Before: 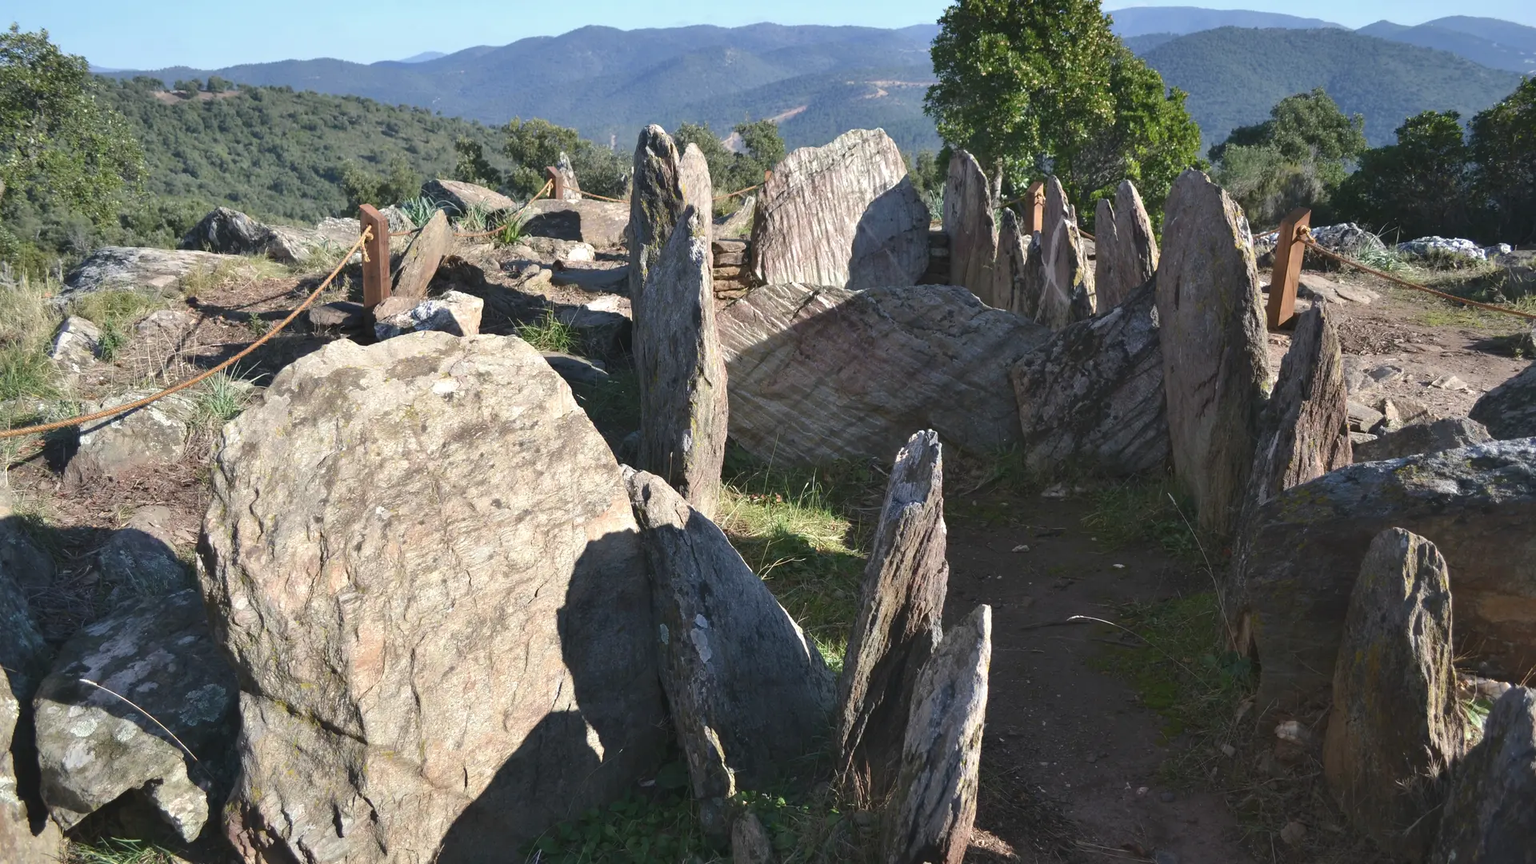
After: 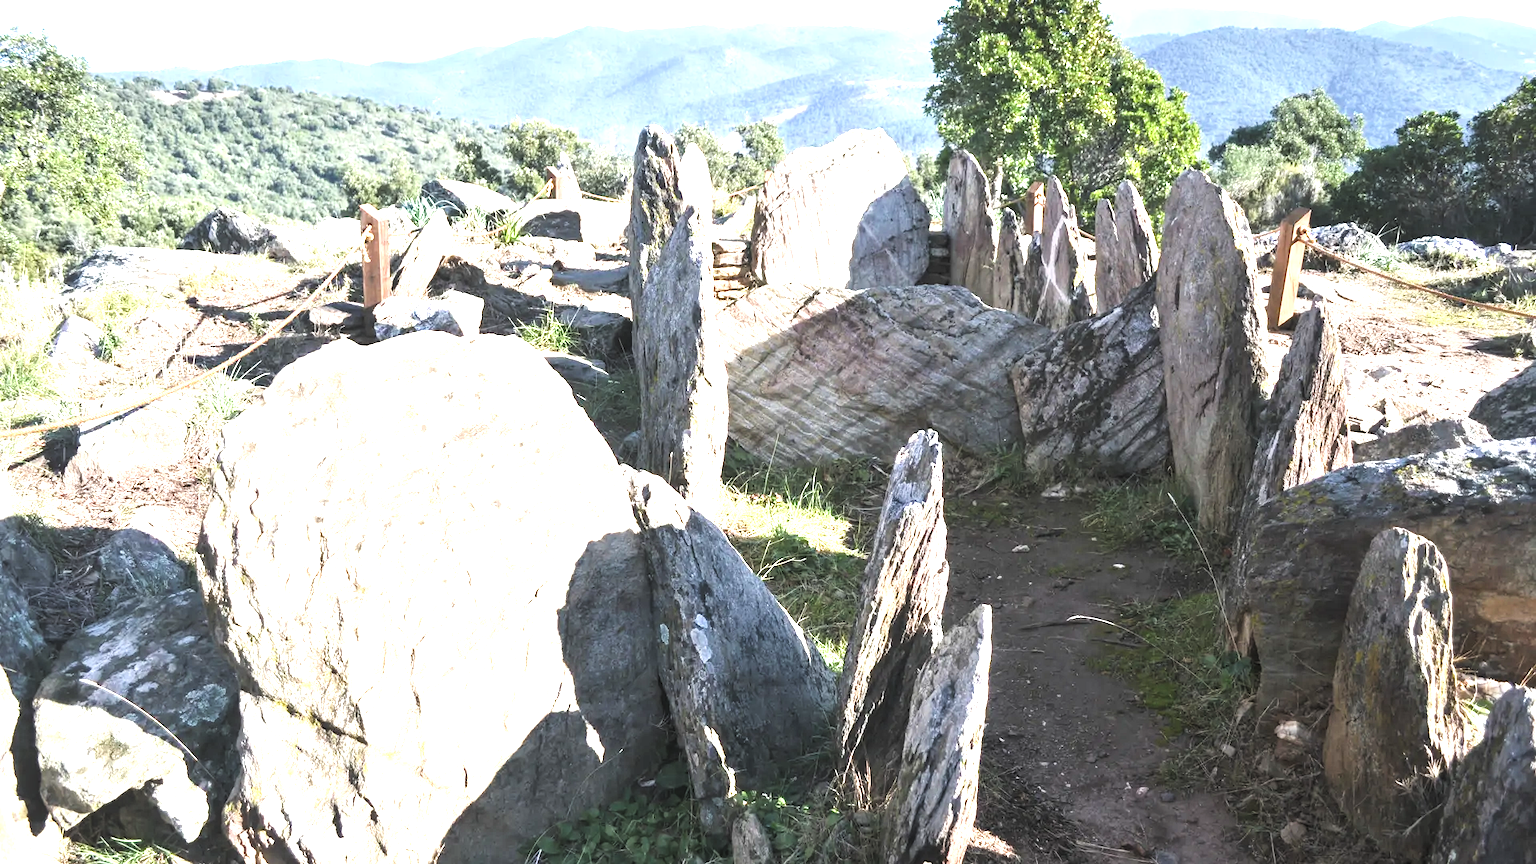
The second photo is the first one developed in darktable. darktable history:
levels: levels [0.044, 0.475, 0.791]
filmic rgb: black relative exposure -6.67 EV, white relative exposure 4.56 EV, threshold 3.01 EV, hardness 3.25, enable highlight reconstruction true
local contrast: detail 109%
exposure: black level correction 0.001, exposure 1.731 EV, compensate highlight preservation false
